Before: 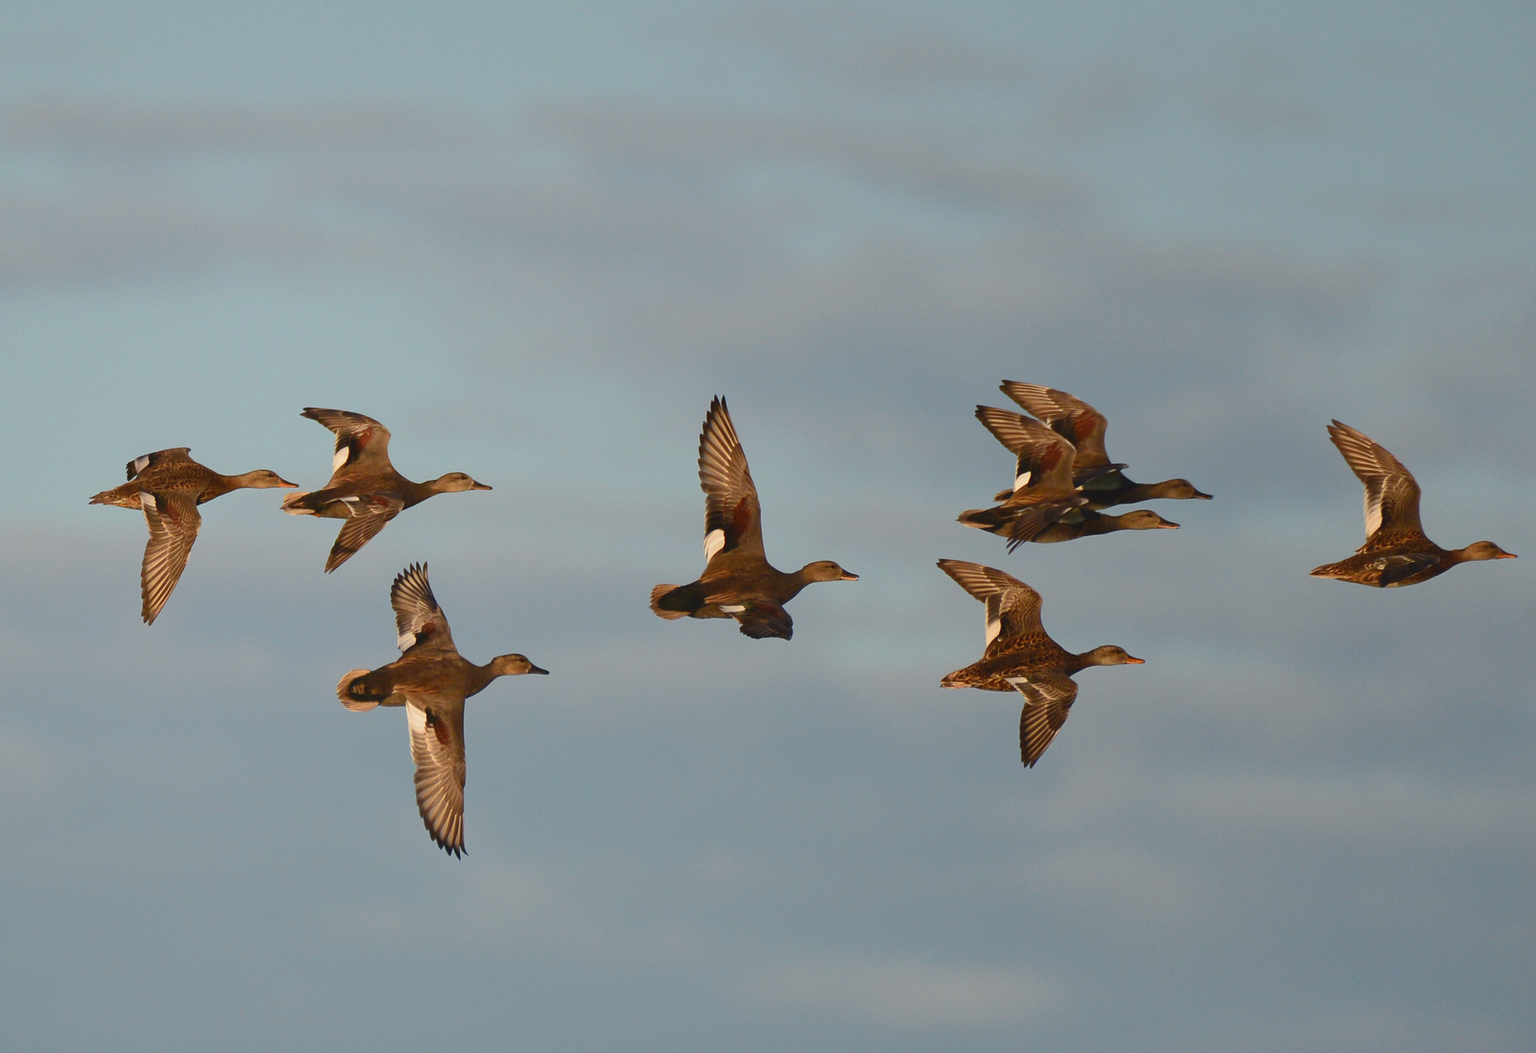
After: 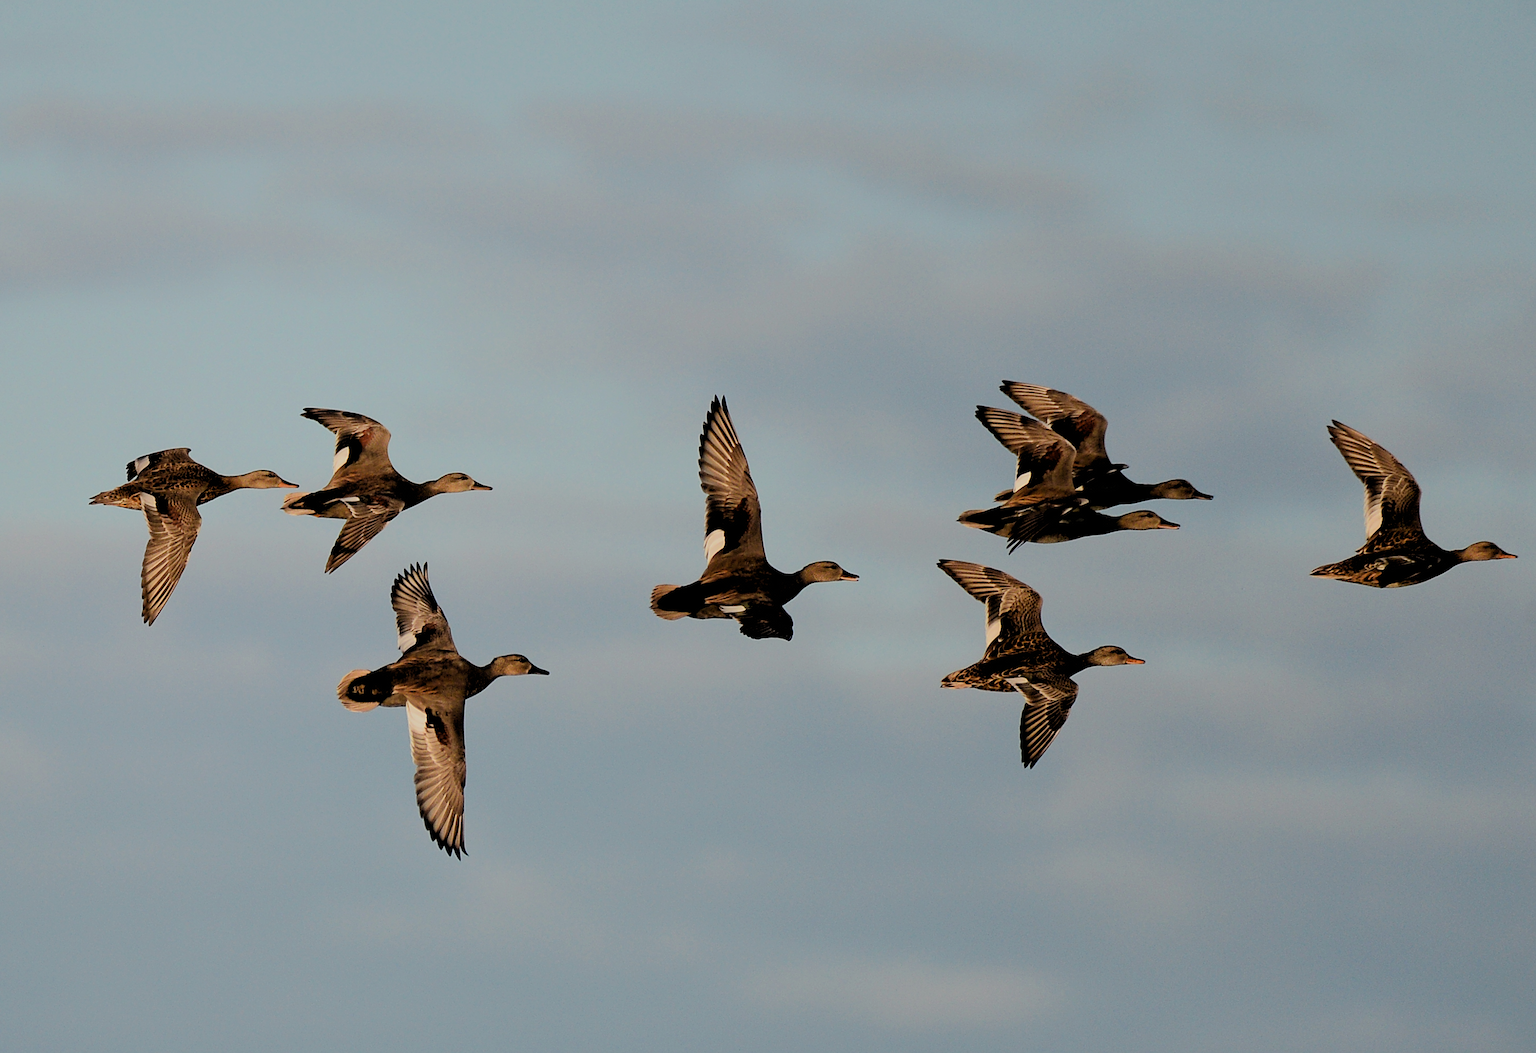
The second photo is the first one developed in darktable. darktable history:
sharpen: on, module defaults
filmic rgb: black relative exposure -7.65 EV, white relative exposure 4.56 EV, hardness 3.61, contrast 1.05
rgb levels: levels [[0.029, 0.461, 0.922], [0, 0.5, 1], [0, 0.5, 1]]
